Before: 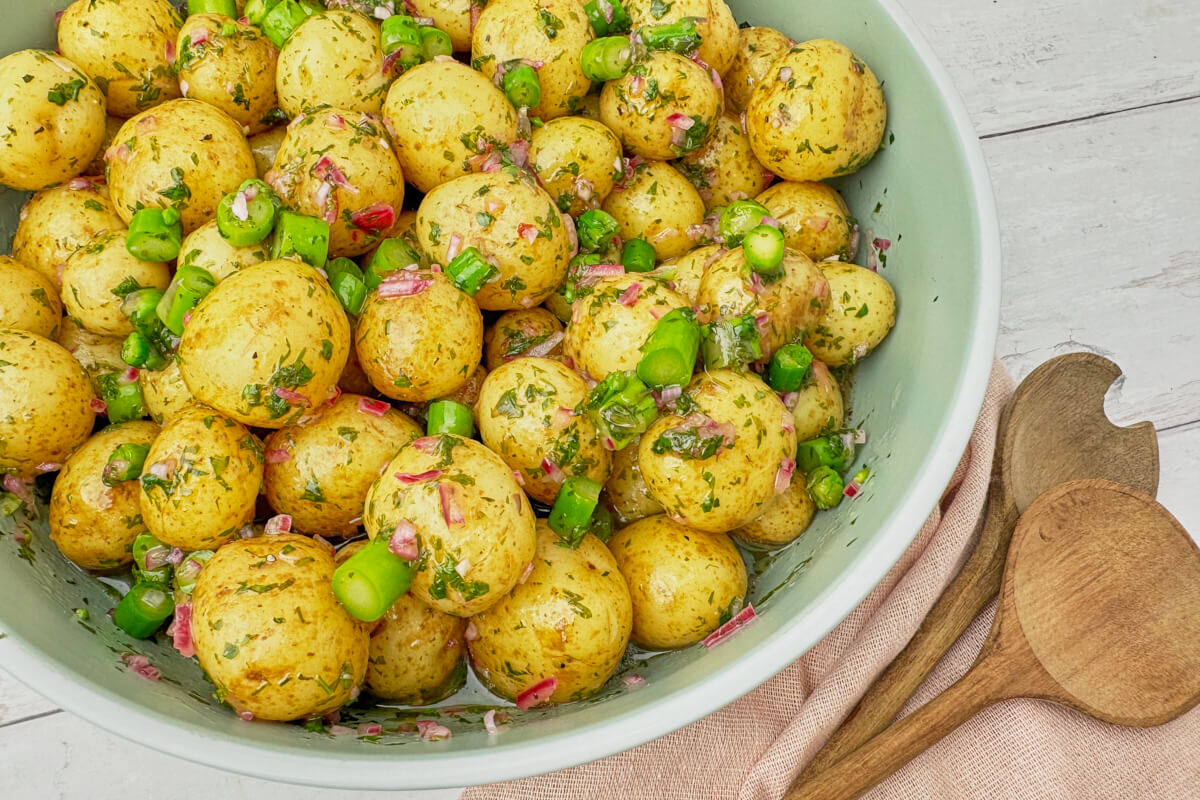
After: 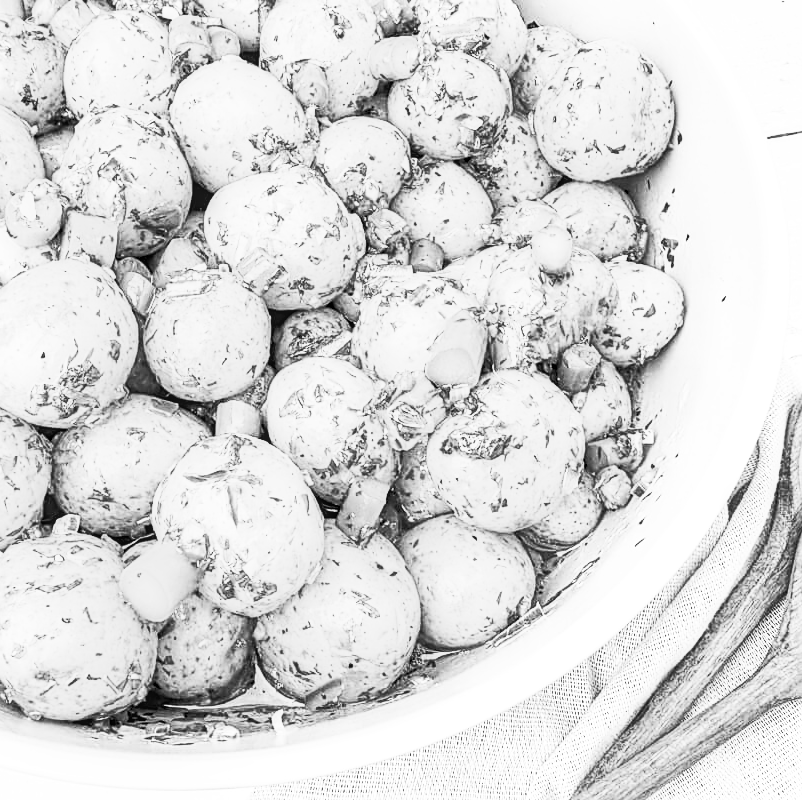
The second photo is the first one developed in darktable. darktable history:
monochrome: on, module defaults
base curve: curves: ch0 [(0, 0) (0.495, 0.917) (1, 1)], preserve colors none
sharpen: on, module defaults
local contrast: on, module defaults
crop and rotate: left 17.732%, right 15.423%
rgb curve: curves: ch0 [(0, 0) (0.284, 0.292) (0.505, 0.644) (1, 1)]; ch1 [(0, 0) (0.284, 0.292) (0.505, 0.644) (1, 1)]; ch2 [(0, 0) (0.284, 0.292) (0.505, 0.644) (1, 1)], compensate middle gray true
color zones: curves: ch1 [(0, 0.525) (0.143, 0.556) (0.286, 0.52) (0.429, 0.5) (0.571, 0.5) (0.714, 0.5) (0.857, 0.503) (1, 0.525)]
